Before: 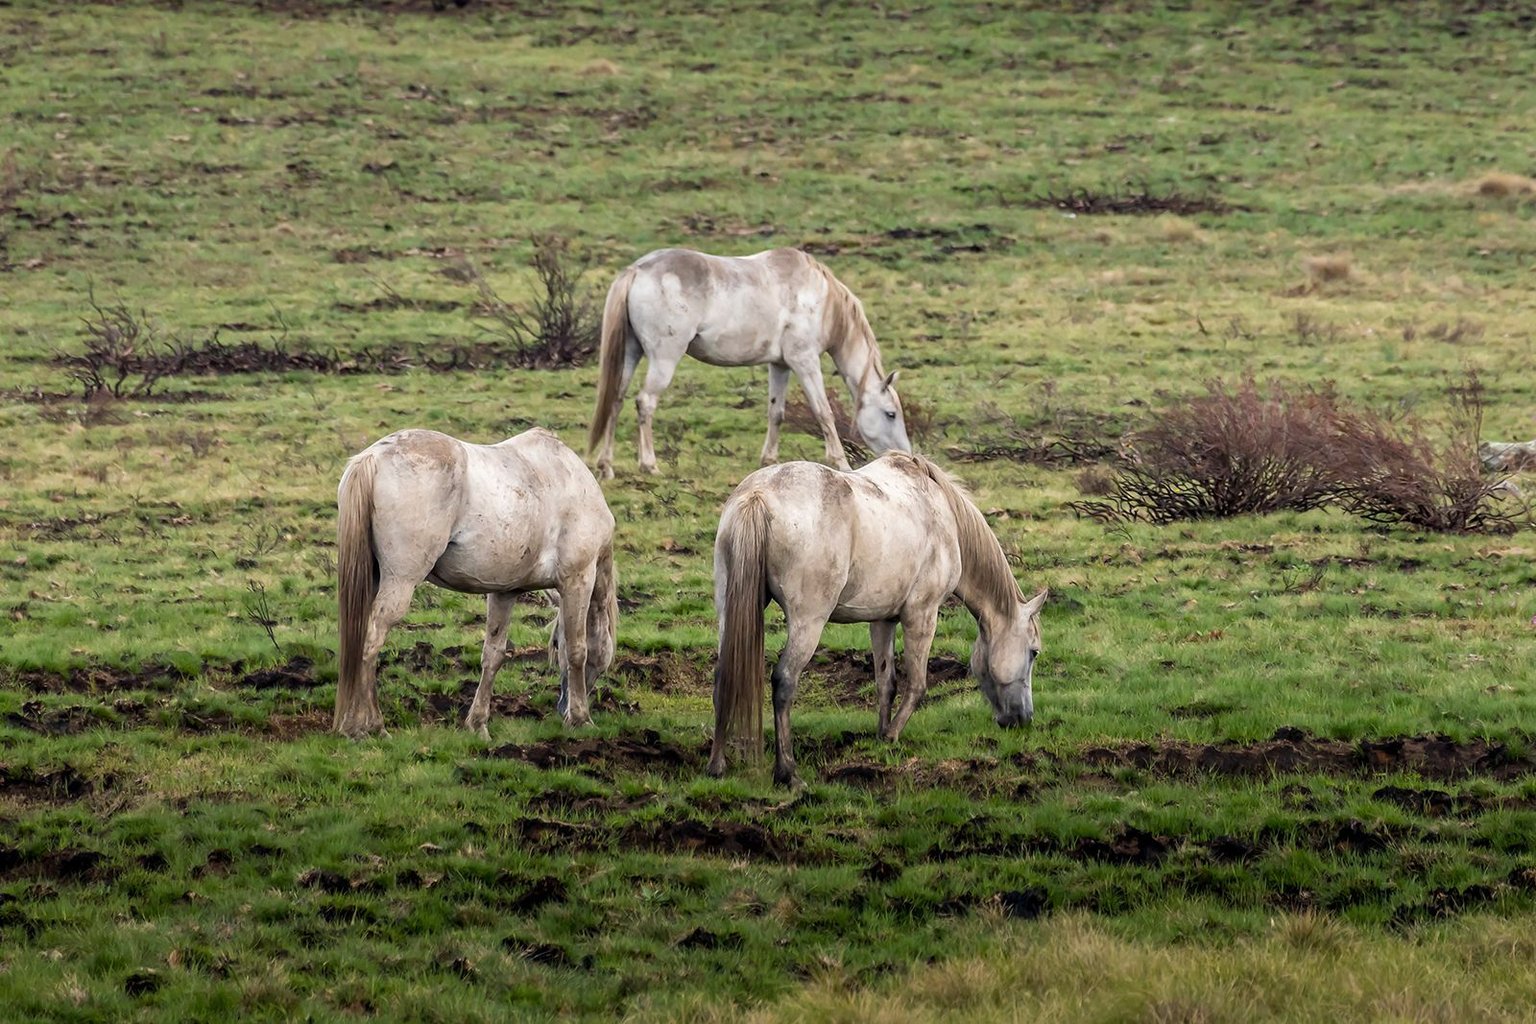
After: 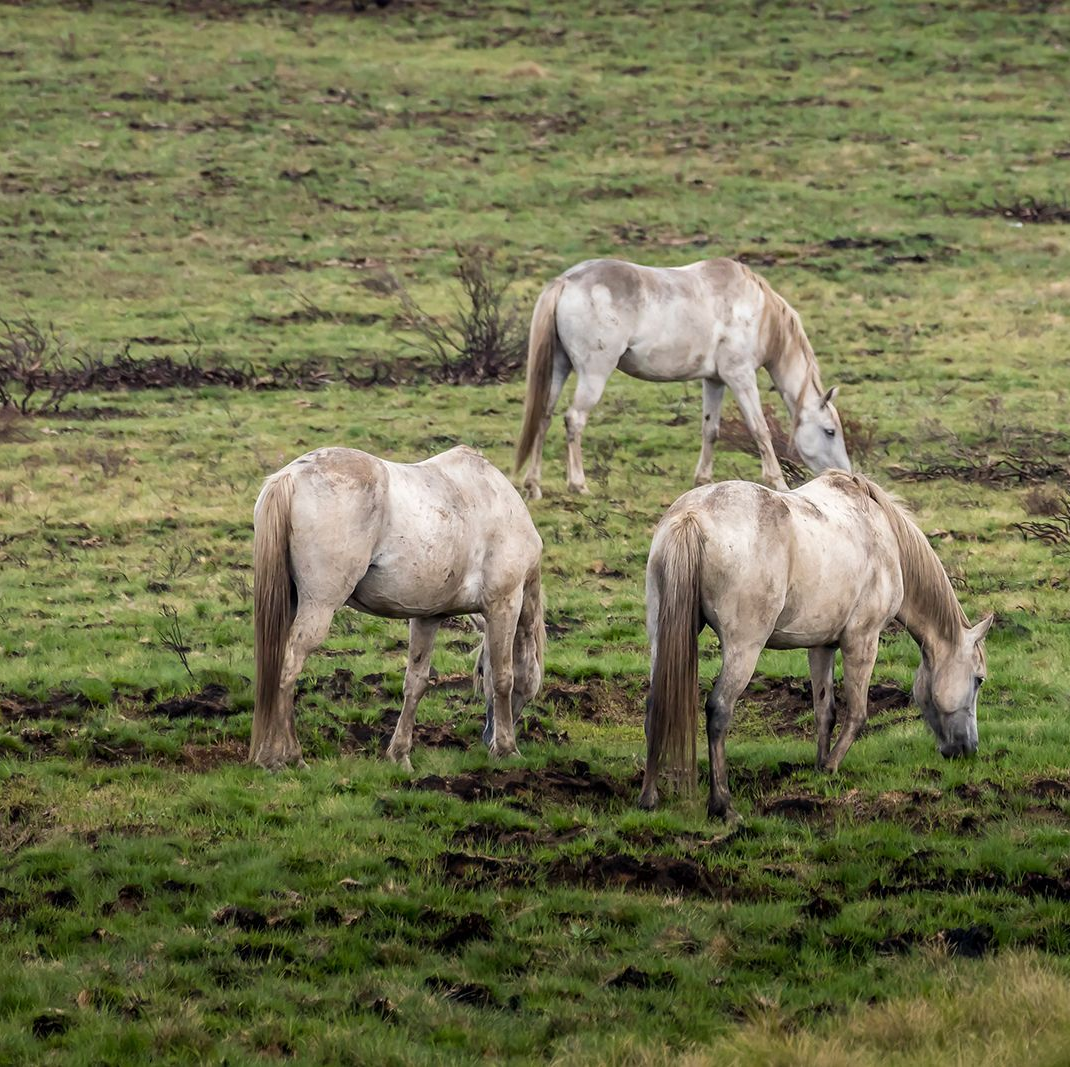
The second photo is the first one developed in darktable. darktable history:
crop and rotate: left 6.222%, right 26.871%
